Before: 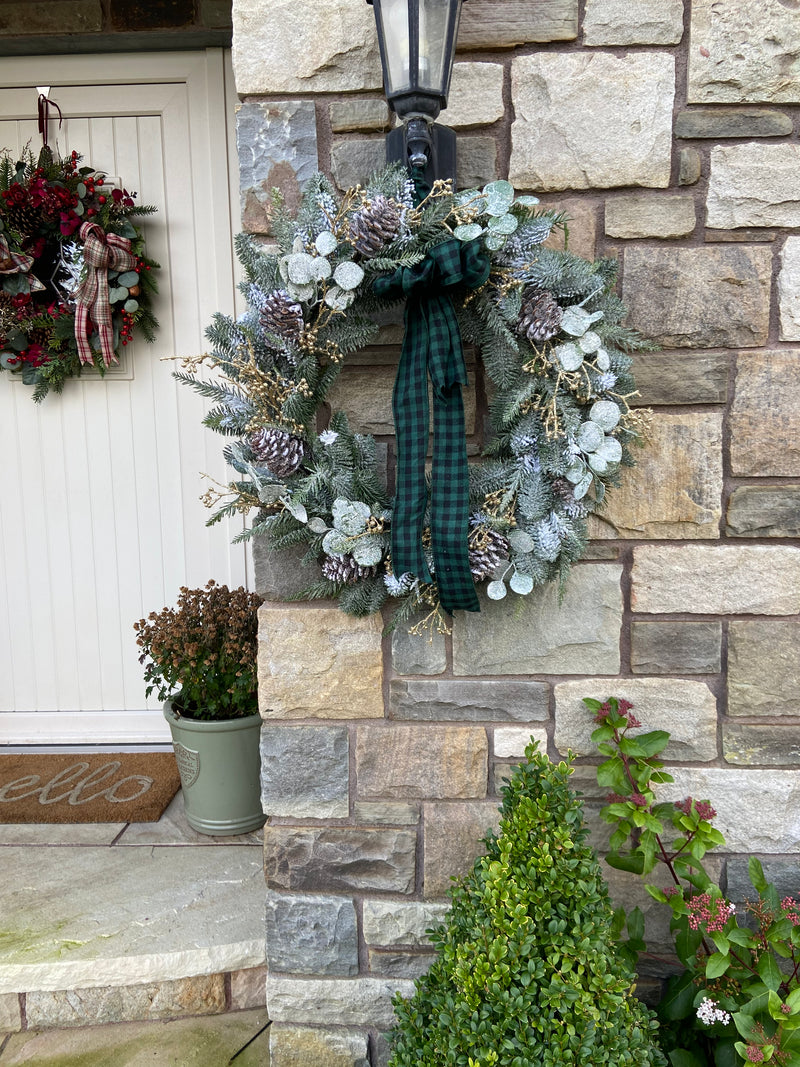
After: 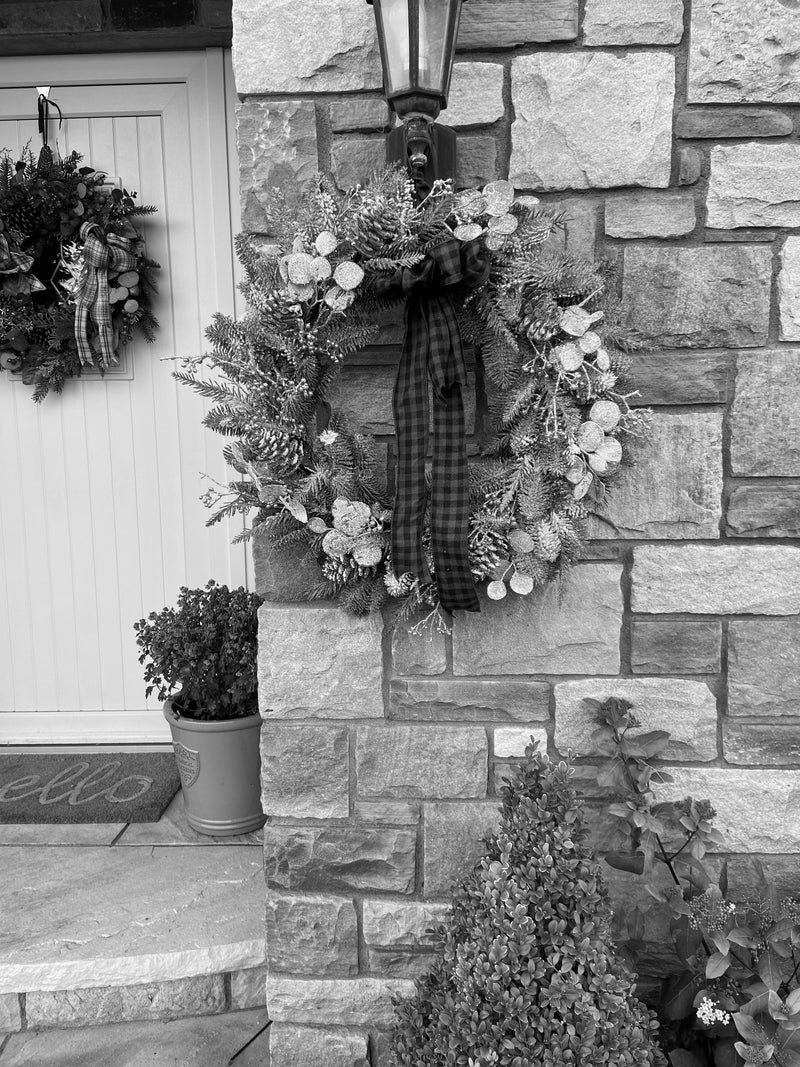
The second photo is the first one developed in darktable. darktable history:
color calibration: illuminant as shot in camera, x 0.379, y 0.396, temperature 4138.76 K
monochrome: a 32, b 64, size 2.3
white balance: red 1.004, blue 1.024
